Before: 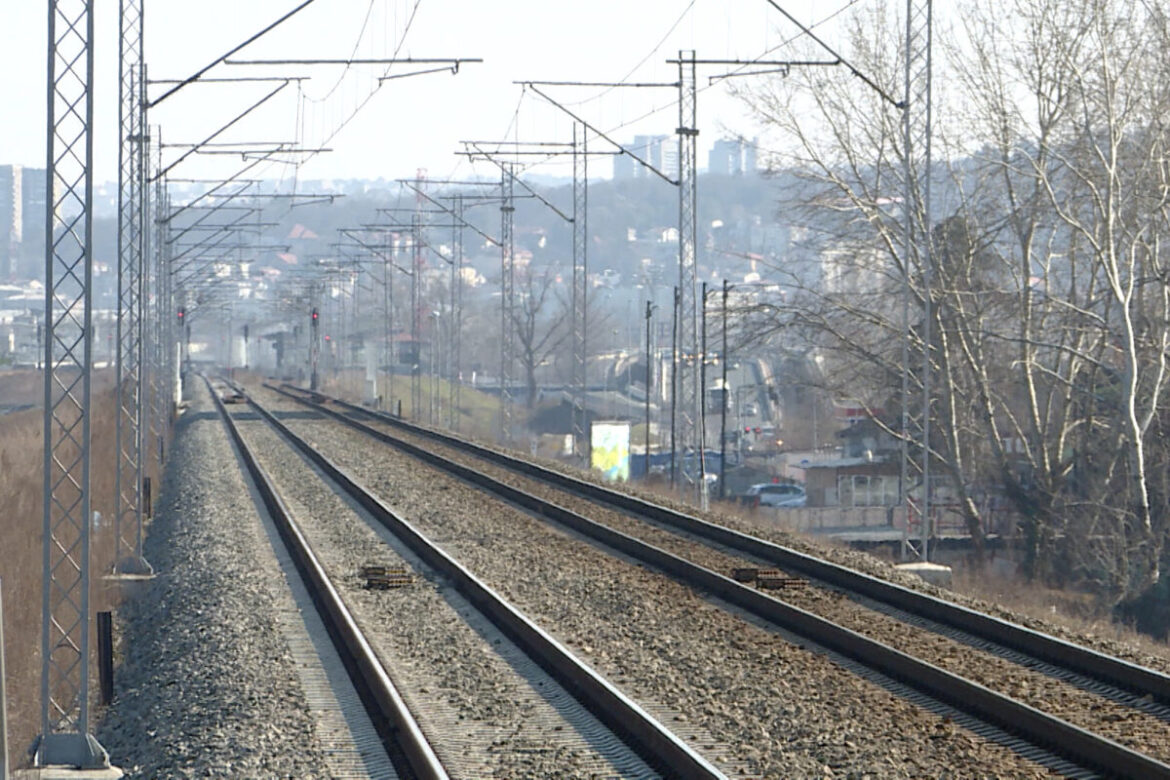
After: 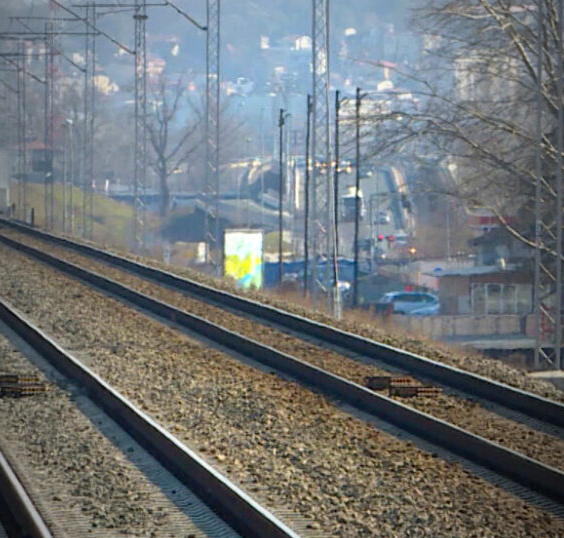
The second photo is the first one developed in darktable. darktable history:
vignetting: fall-off start 72.21%, fall-off radius 106.8%, brightness -0.733, saturation -0.484, width/height ratio 0.725, unbound false
crop: left 31.398%, top 24.713%, right 20.352%, bottom 6.252%
color balance rgb: perceptual saturation grading › global saturation 30.048%, global vibrance 45.704%
